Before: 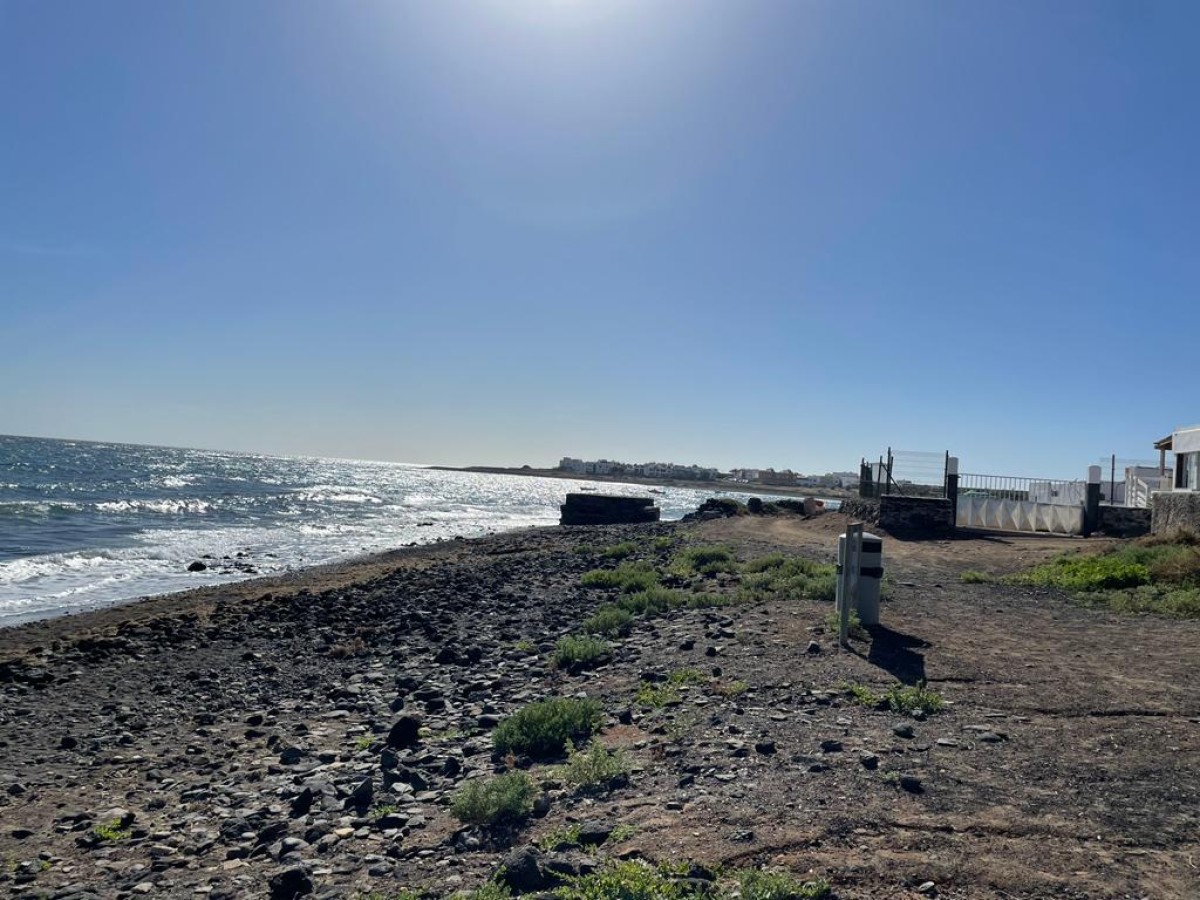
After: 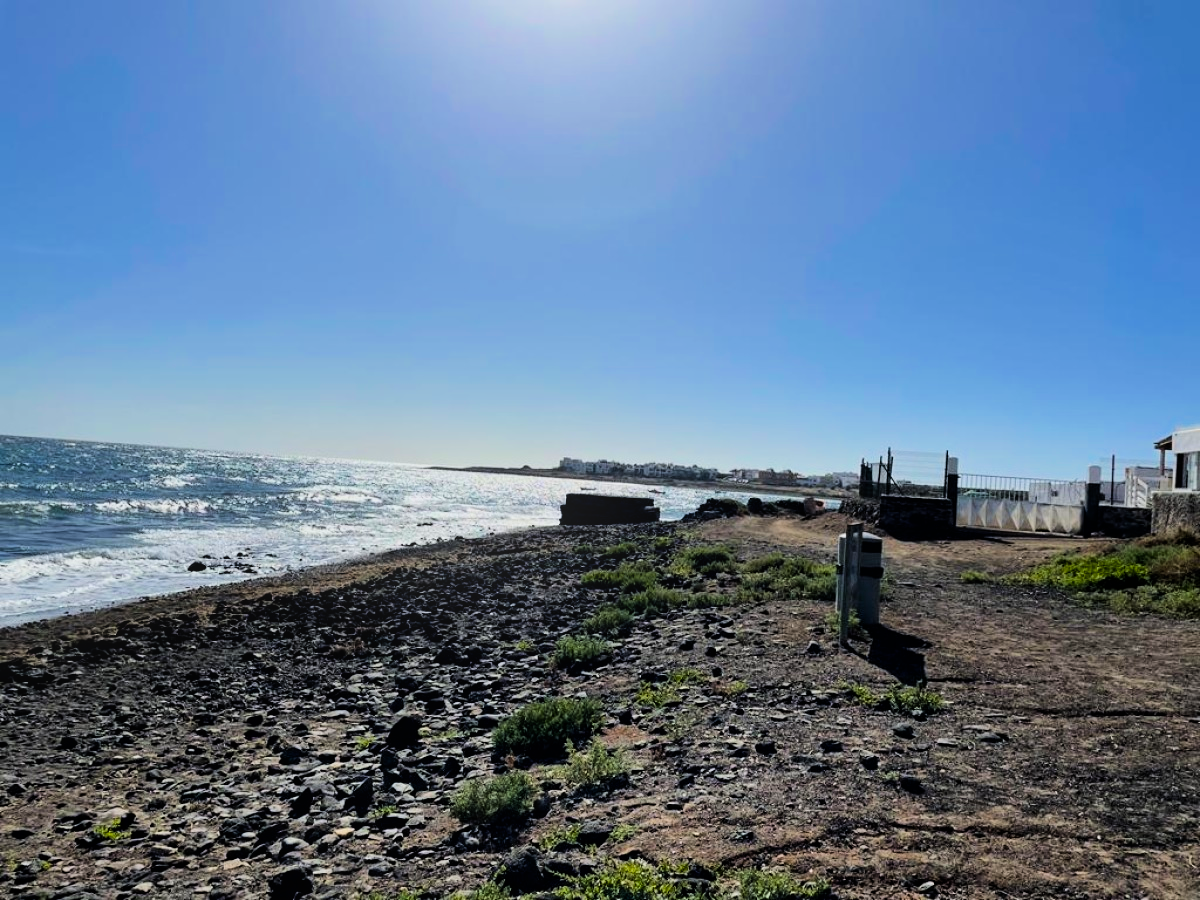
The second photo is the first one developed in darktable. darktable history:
tone equalizer: -8 EV -0.75 EV, -7 EV -0.7 EV, -6 EV -0.6 EV, -5 EV -0.4 EV, -3 EV 0.4 EV, -2 EV 0.6 EV, -1 EV 0.7 EV, +0 EV 0.75 EV, edges refinement/feathering 500, mask exposure compensation -1.57 EV, preserve details no
filmic rgb: black relative exposure -7.65 EV, white relative exposure 4.56 EV, hardness 3.61, color science v6 (2022)
color balance rgb: perceptual saturation grading › global saturation 25%, global vibrance 20%
bloom: size 16%, threshold 98%, strength 20%
